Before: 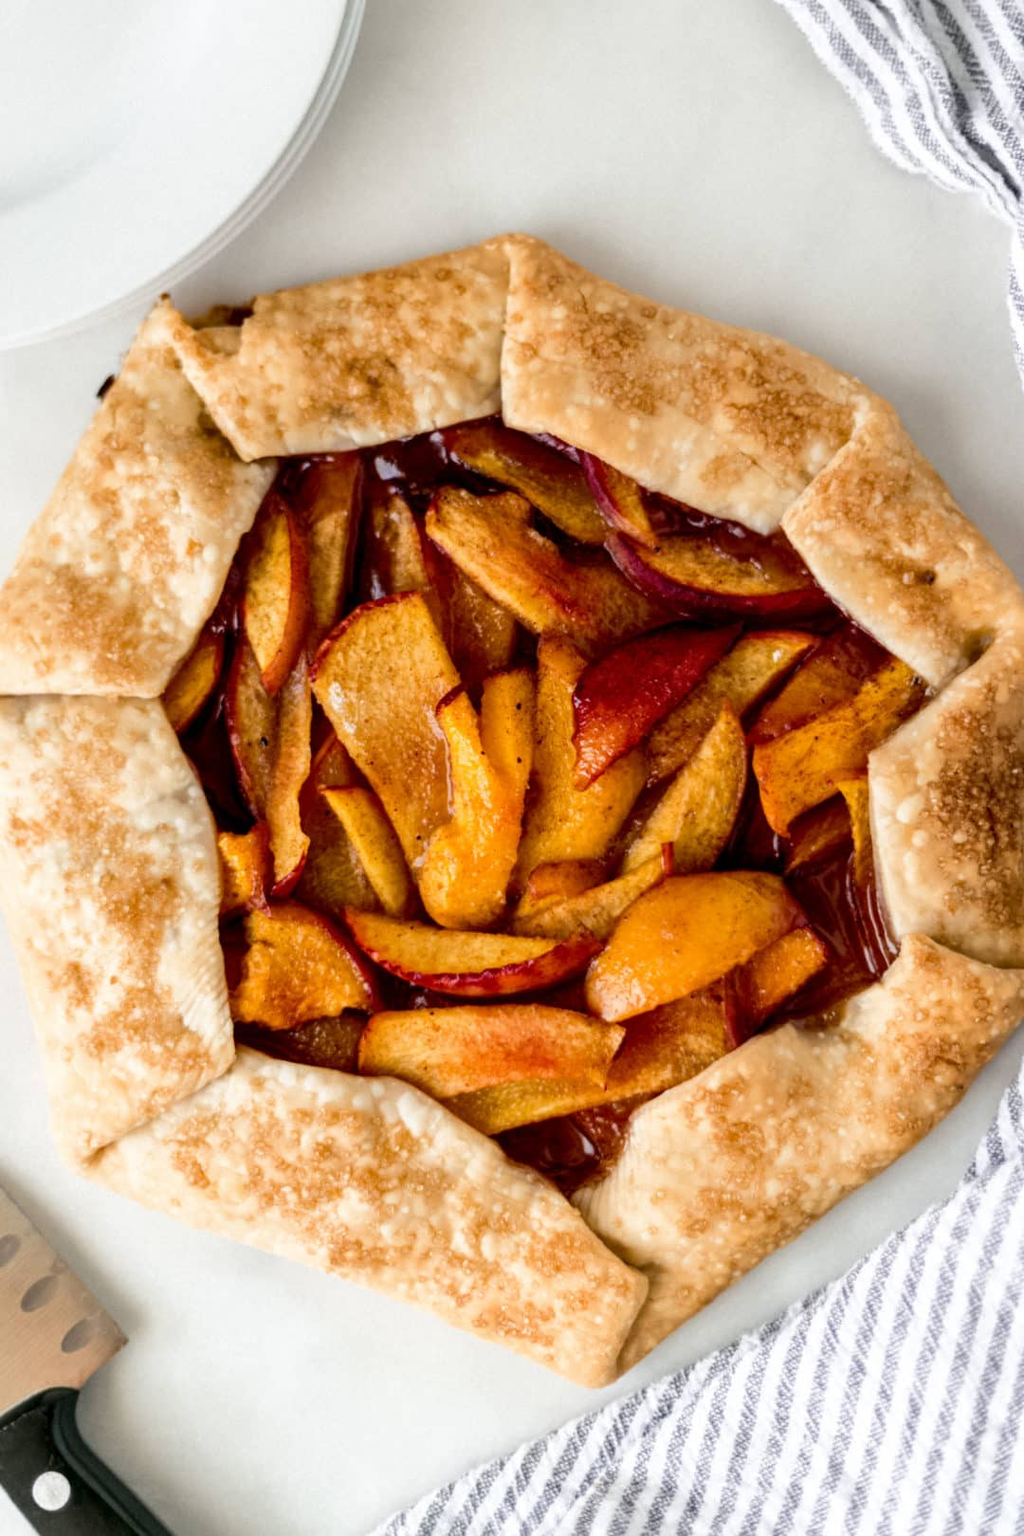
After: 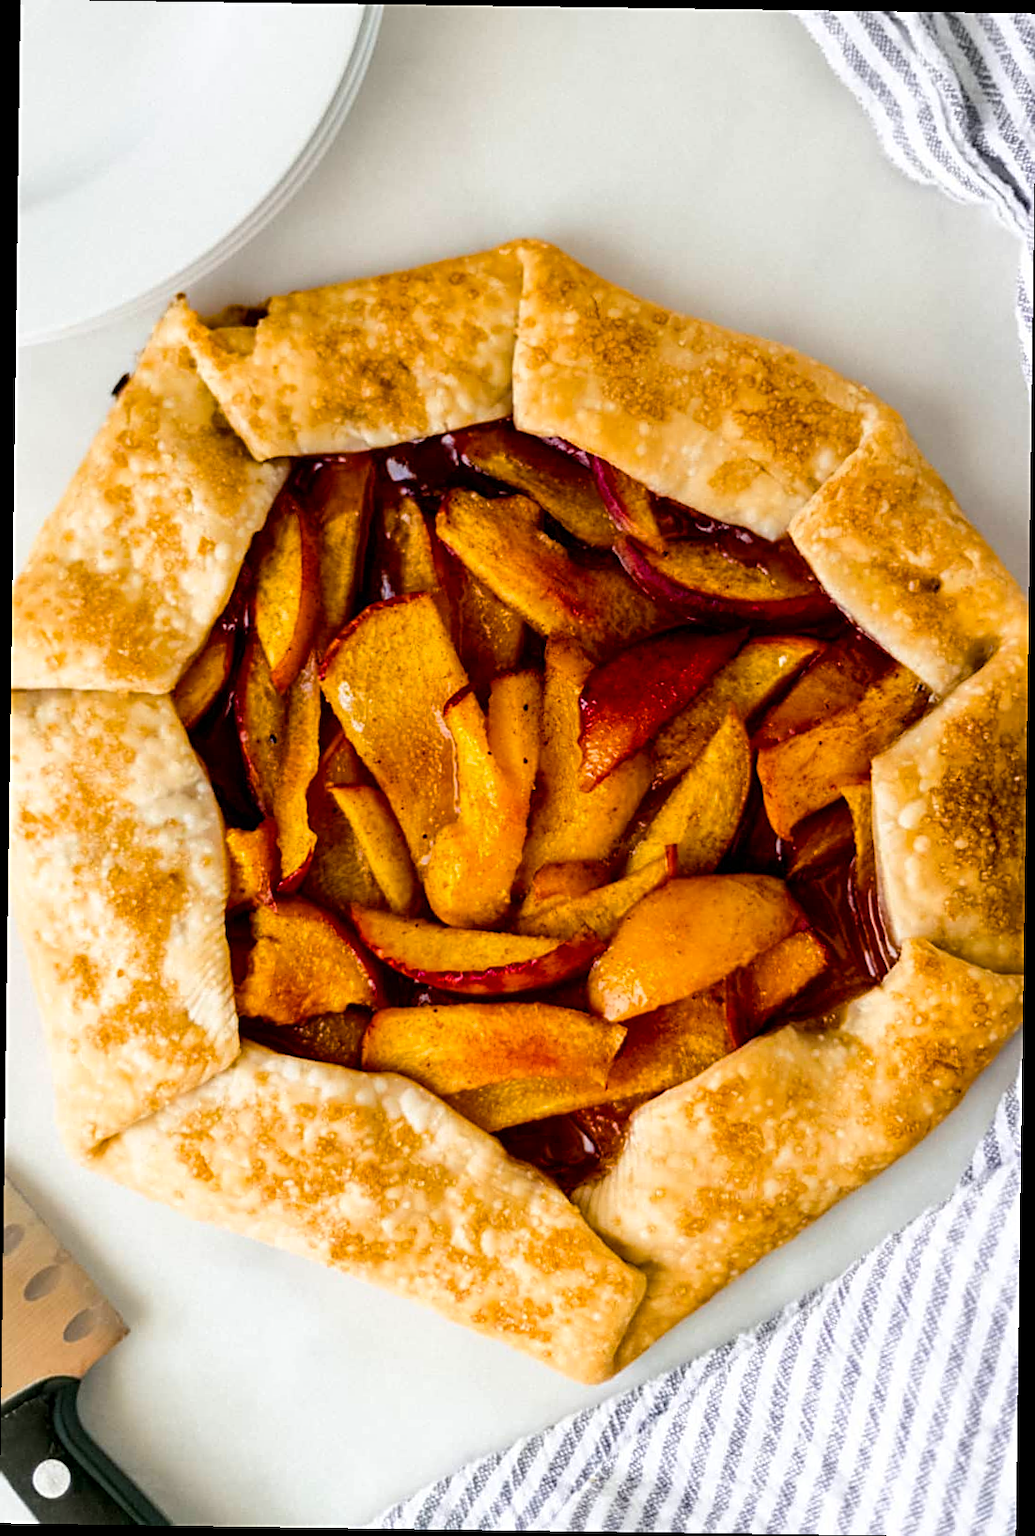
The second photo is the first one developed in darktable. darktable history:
color balance rgb: perceptual saturation grading › global saturation 40%, global vibrance 15%
rotate and perspective: rotation 0.8°, automatic cropping off
sharpen: on, module defaults
